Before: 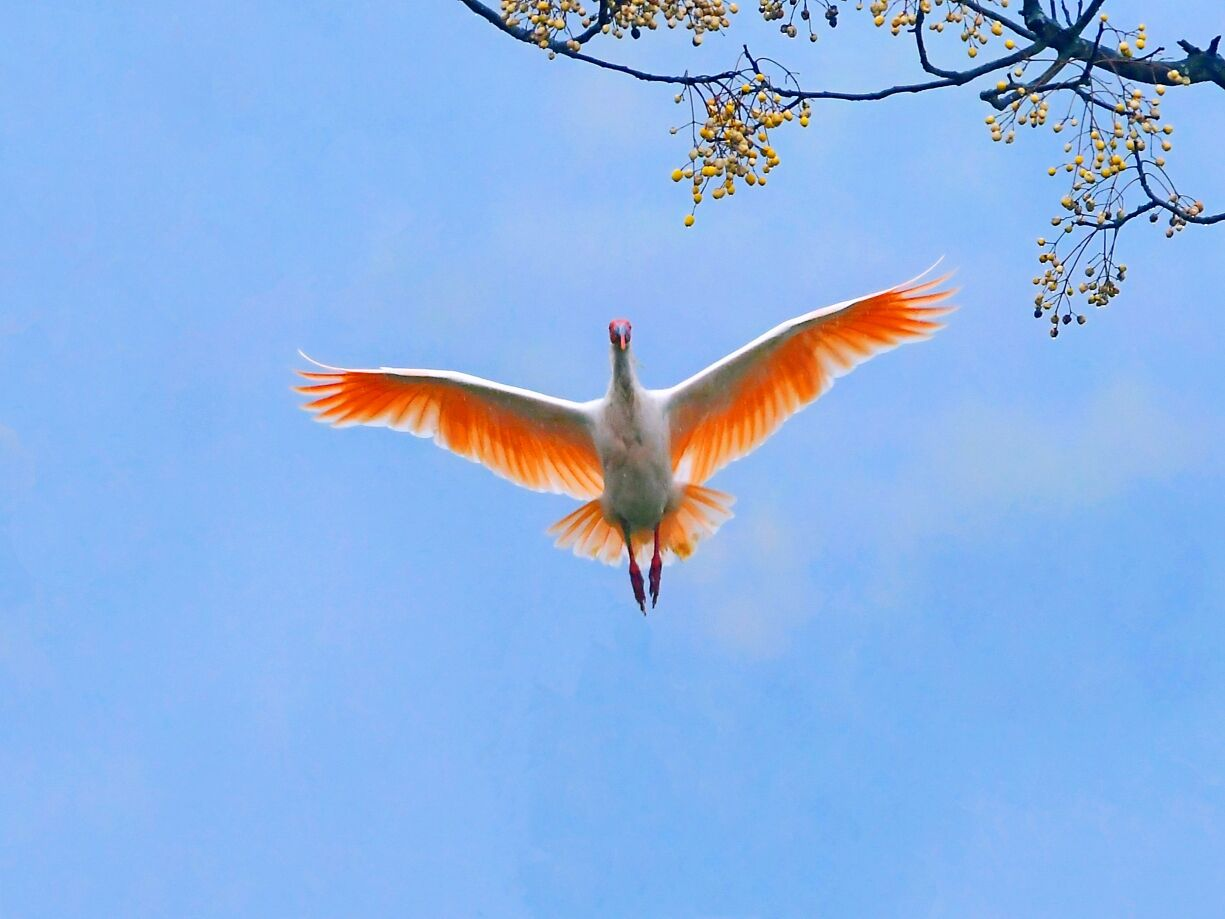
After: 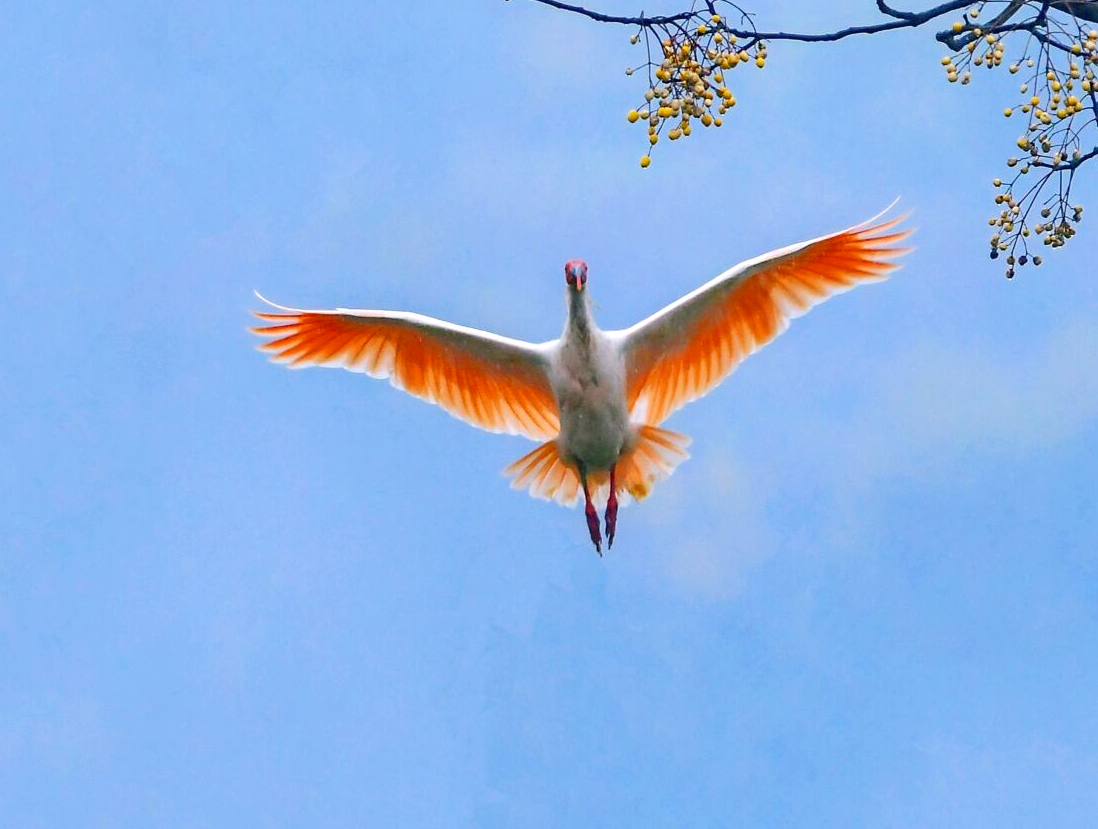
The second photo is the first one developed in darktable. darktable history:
crop: left 3.62%, top 6.444%, right 6.717%, bottom 3.336%
local contrast: on, module defaults
